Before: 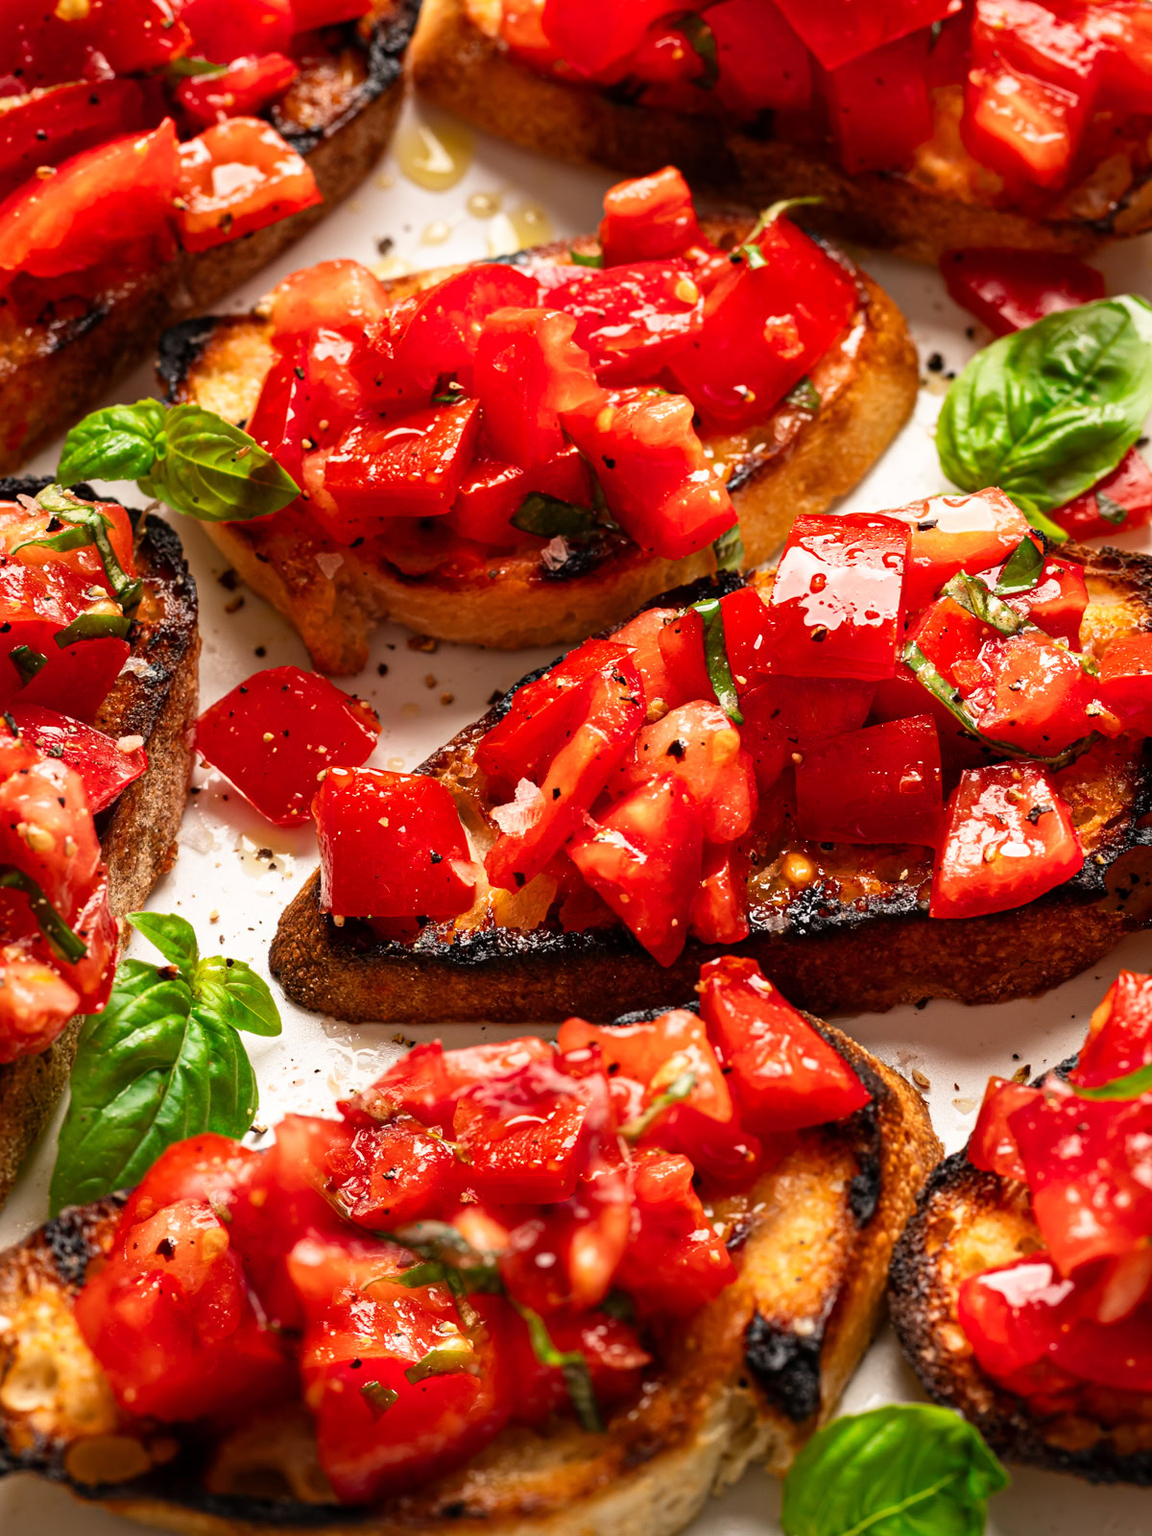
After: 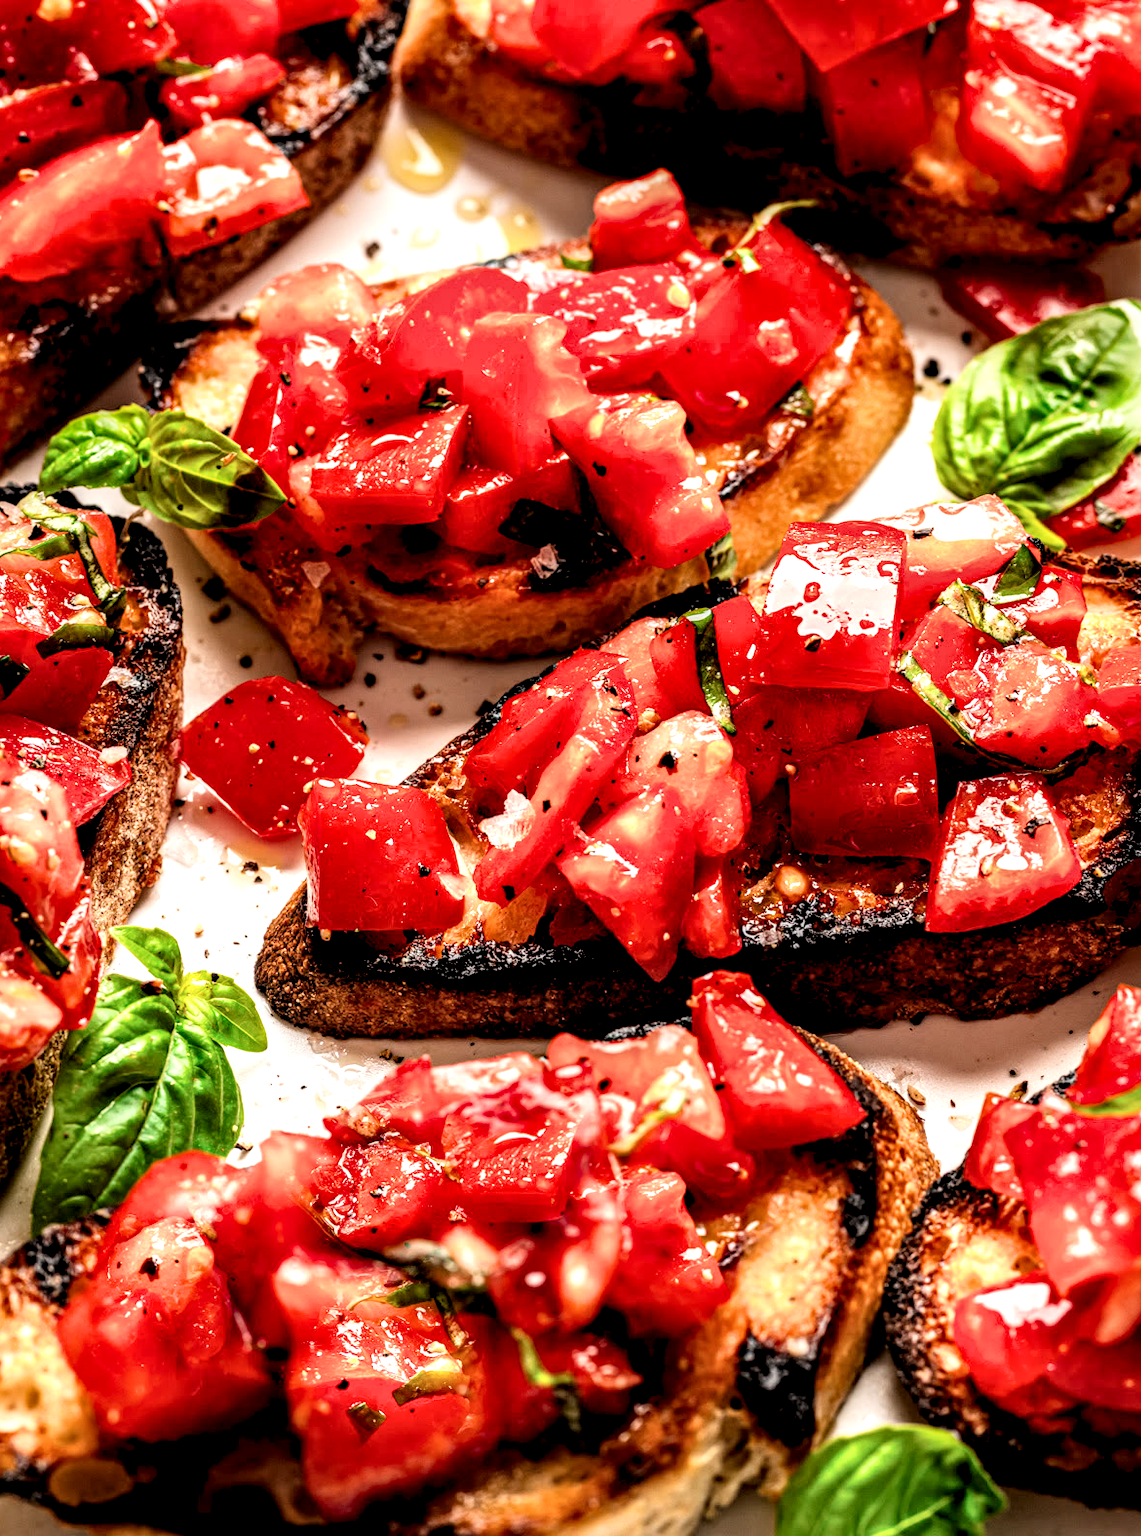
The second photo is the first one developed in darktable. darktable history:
crop and rotate: left 1.605%, right 0.729%, bottom 1.471%
local contrast: highlights 18%, detail 185%
exposure: black level correction 0, exposure 0.498 EV, compensate highlight preservation false
filmic rgb: black relative exposure -5.05 EV, white relative exposure 3.96 EV, threshold 5.99 EV, hardness 2.9, contrast 1.301, enable highlight reconstruction true
